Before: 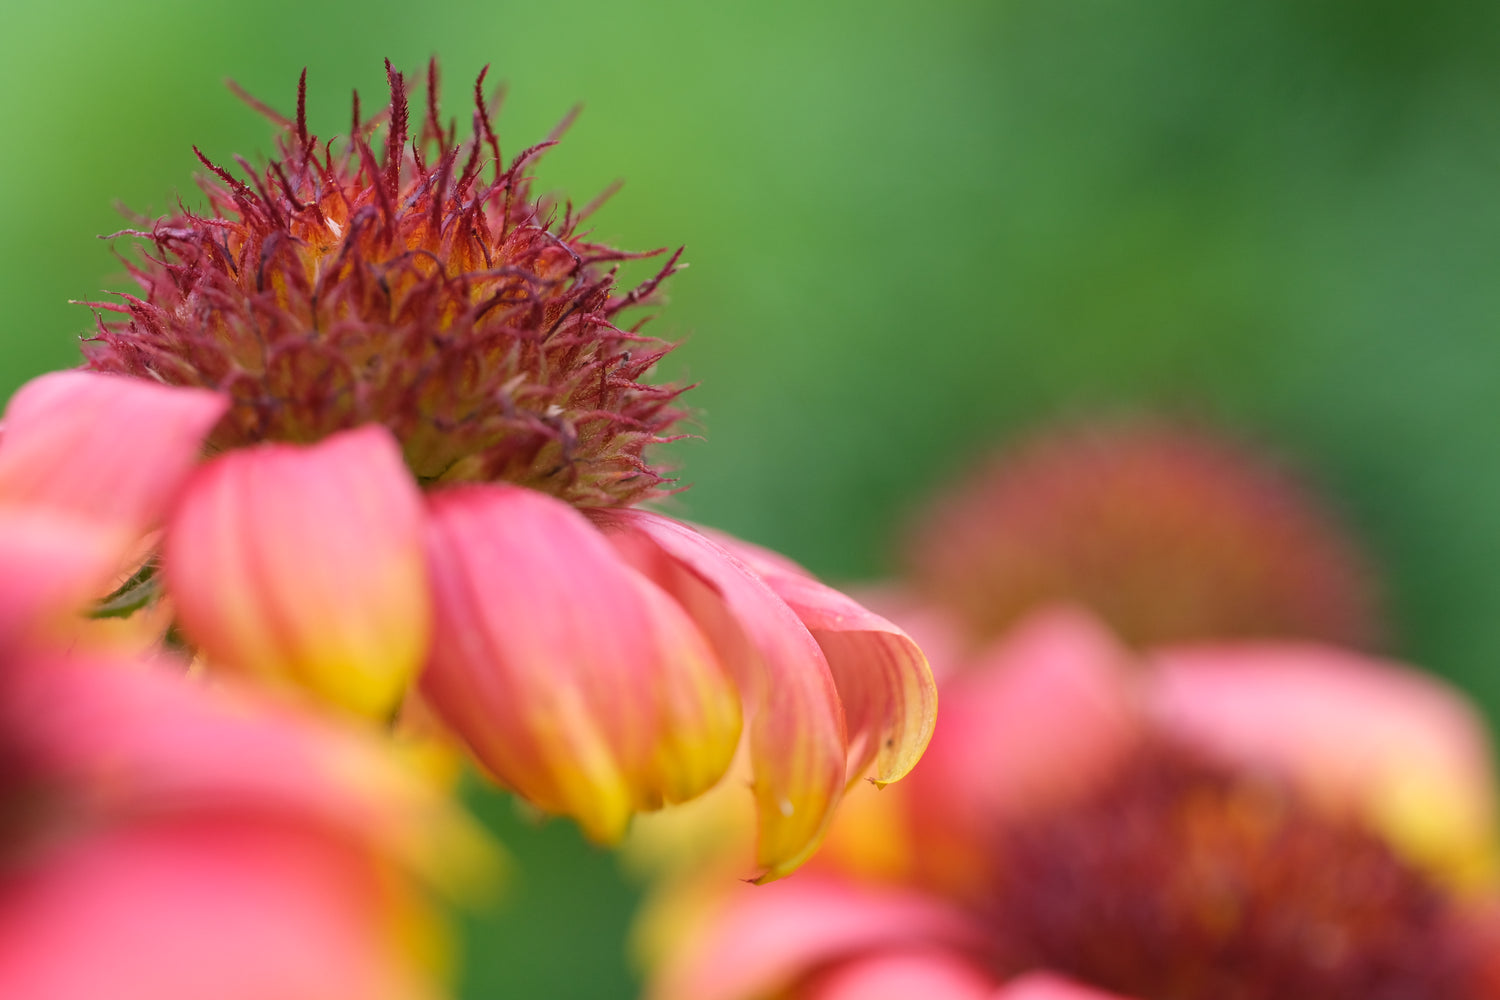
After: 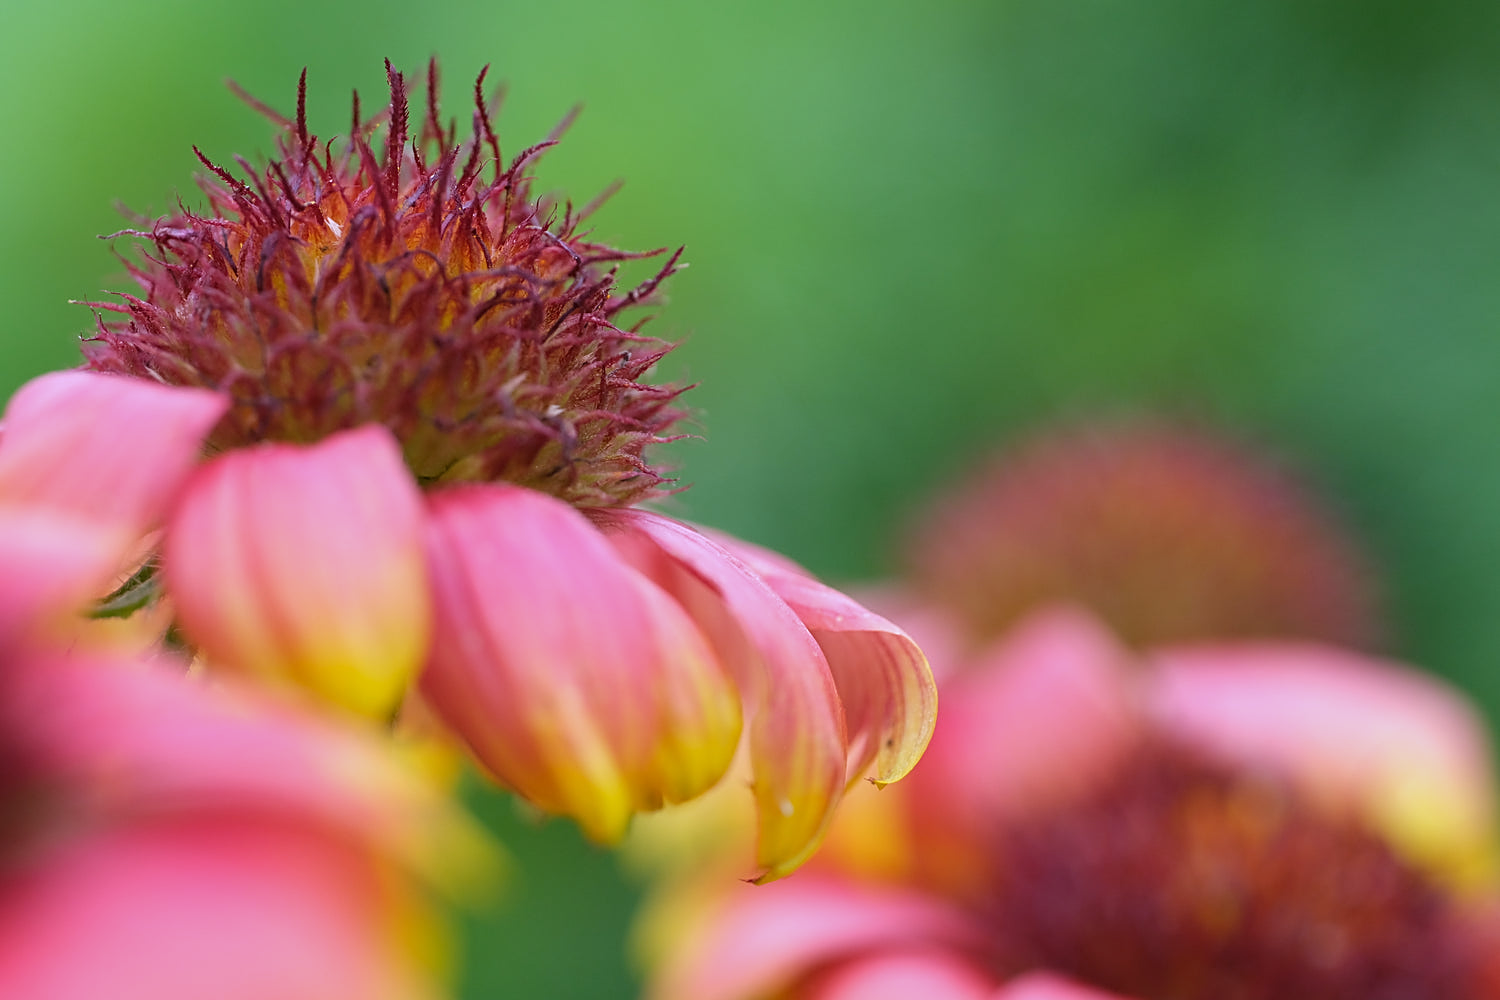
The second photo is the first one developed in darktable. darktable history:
sharpen: on, module defaults
white balance: red 0.931, blue 1.11
